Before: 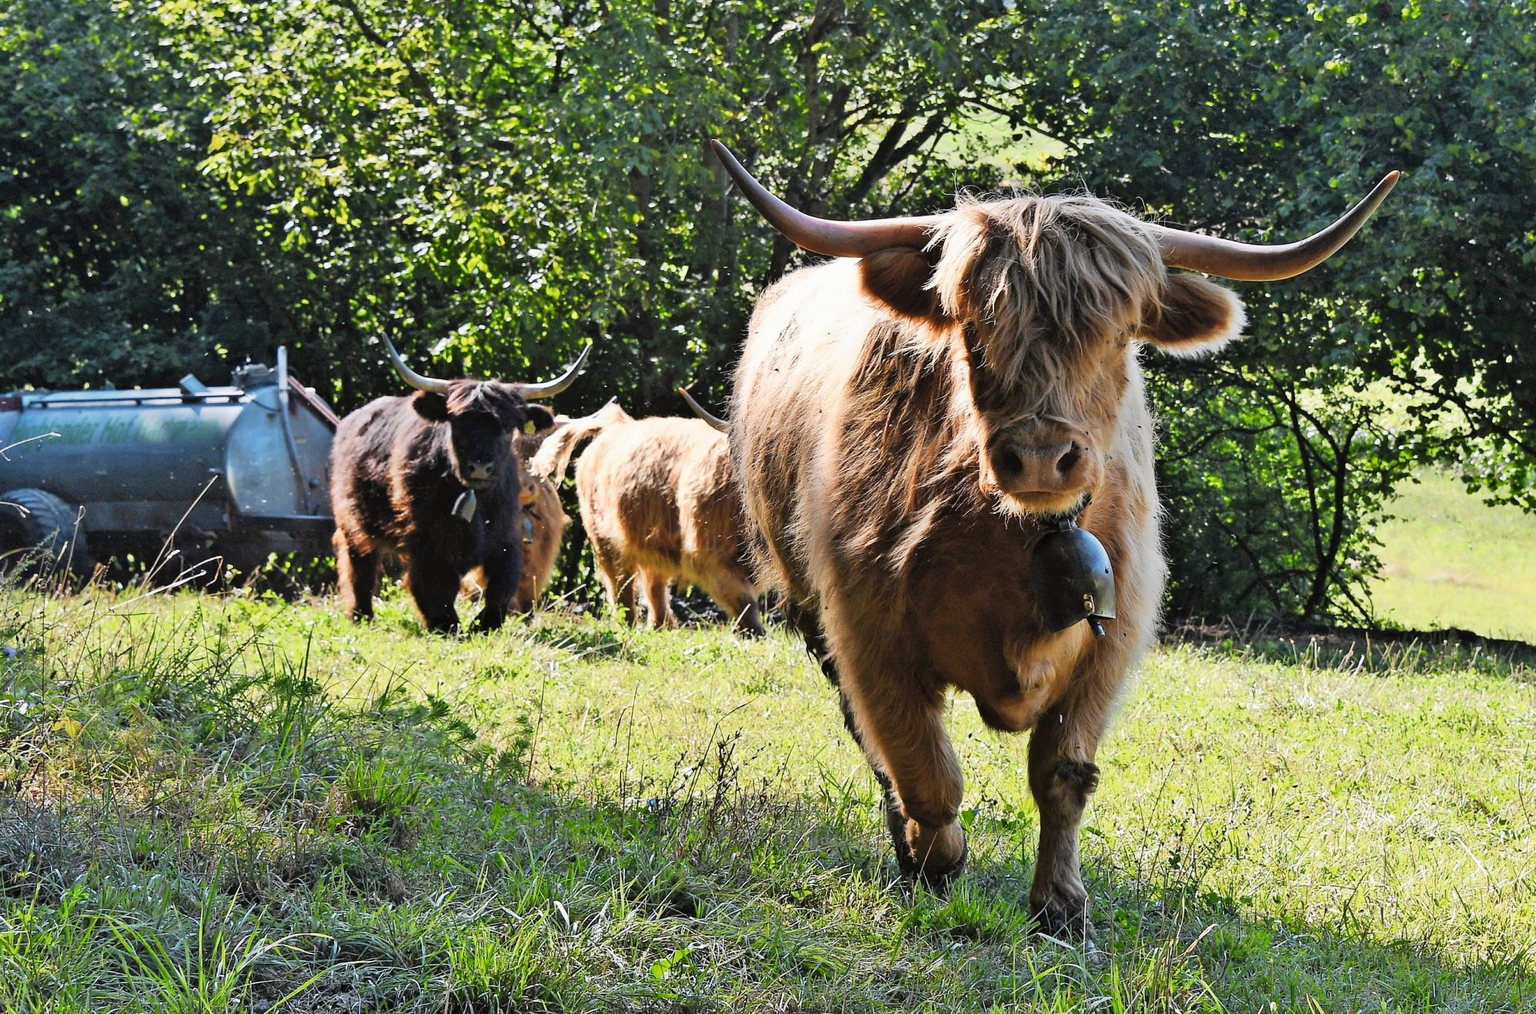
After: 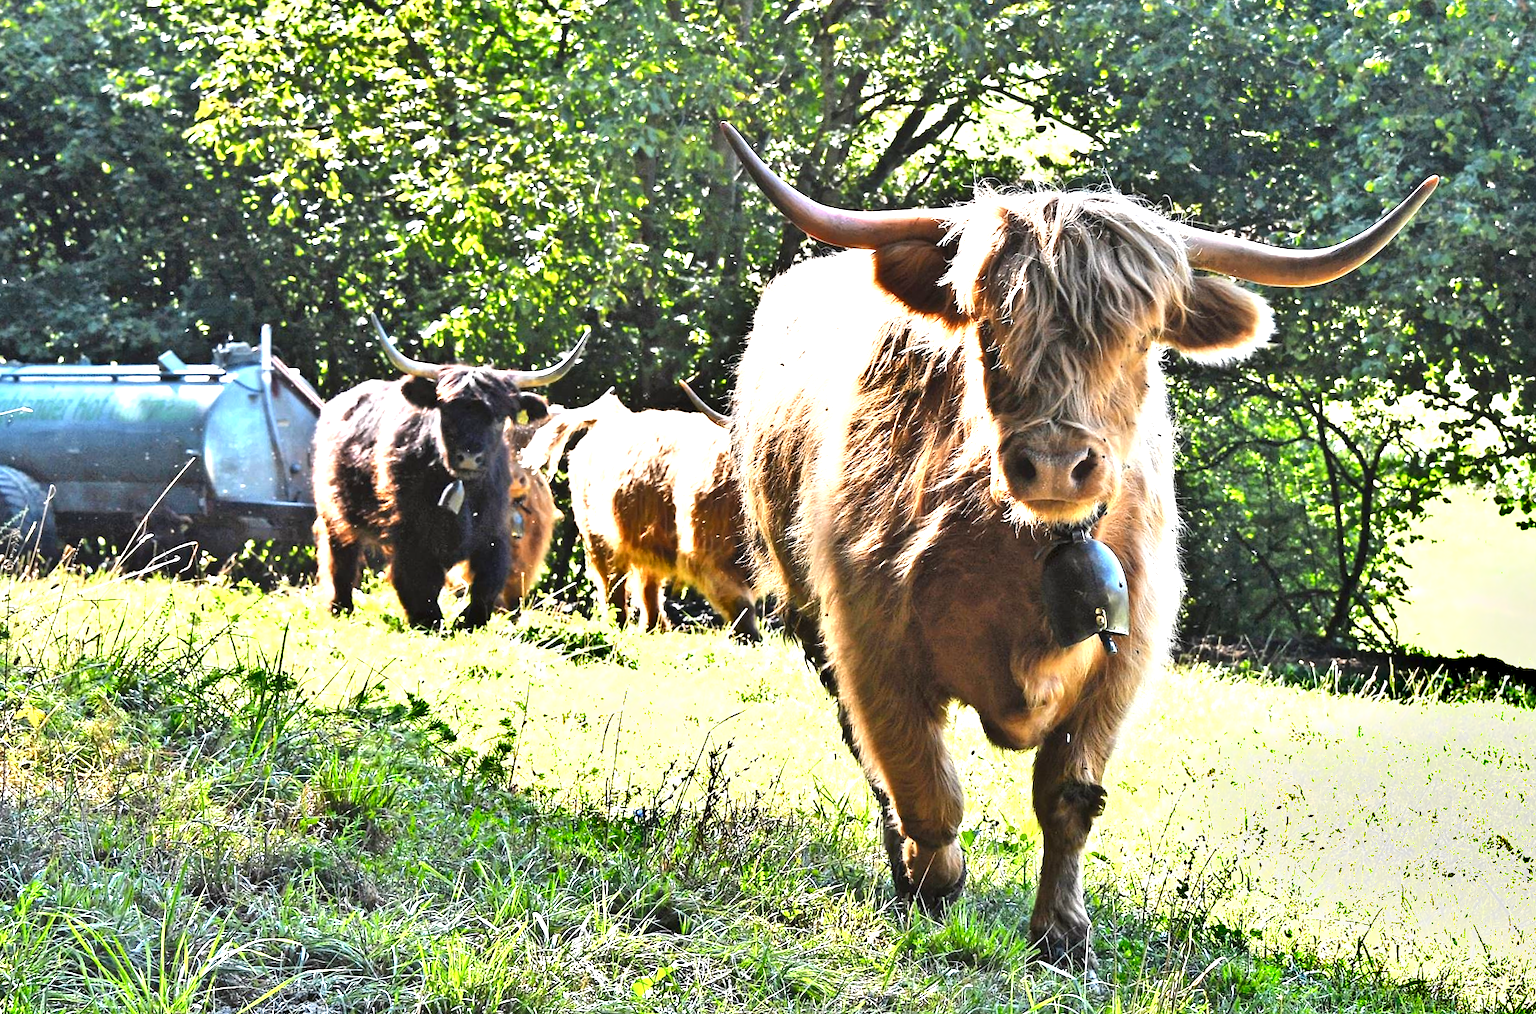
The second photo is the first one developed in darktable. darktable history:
crop and rotate: angle -1.71°
shadows and highlights: soften with gaussian
exposure: black level correction 0, exposure 1.454 EV, compensate exposure bias true, compensate highlight preservation false
